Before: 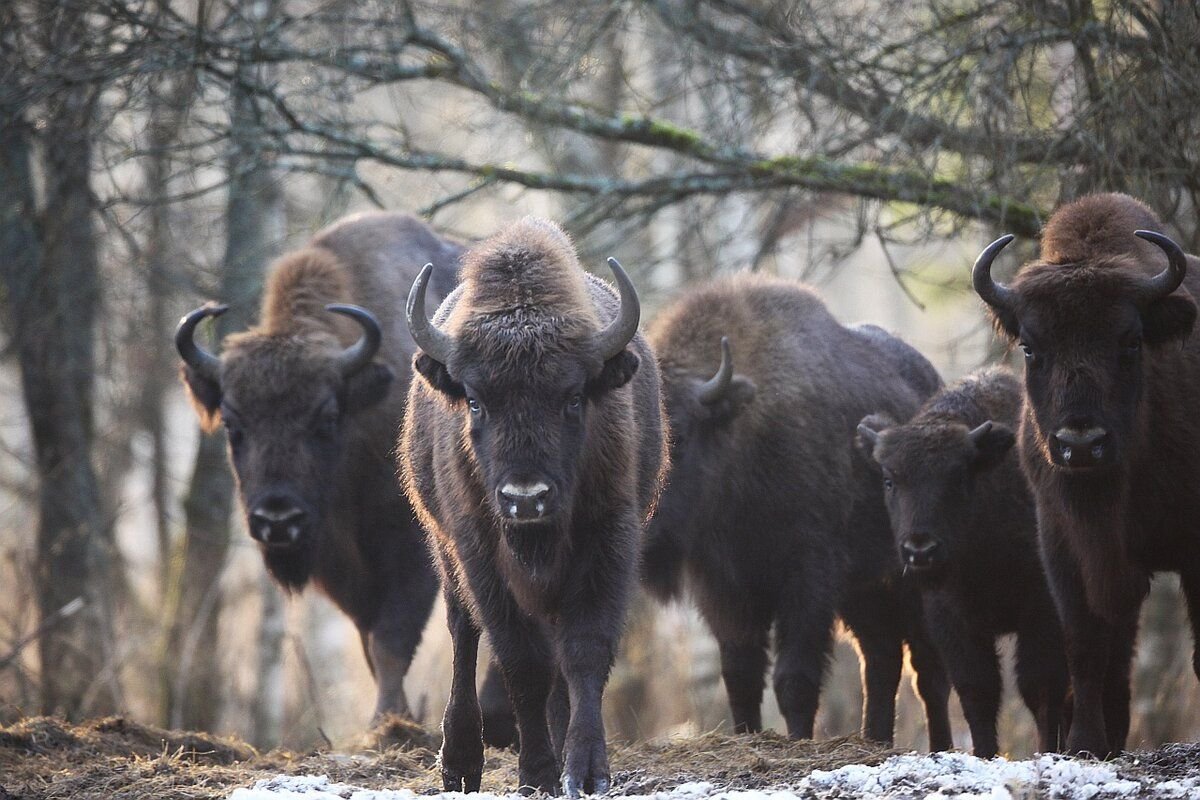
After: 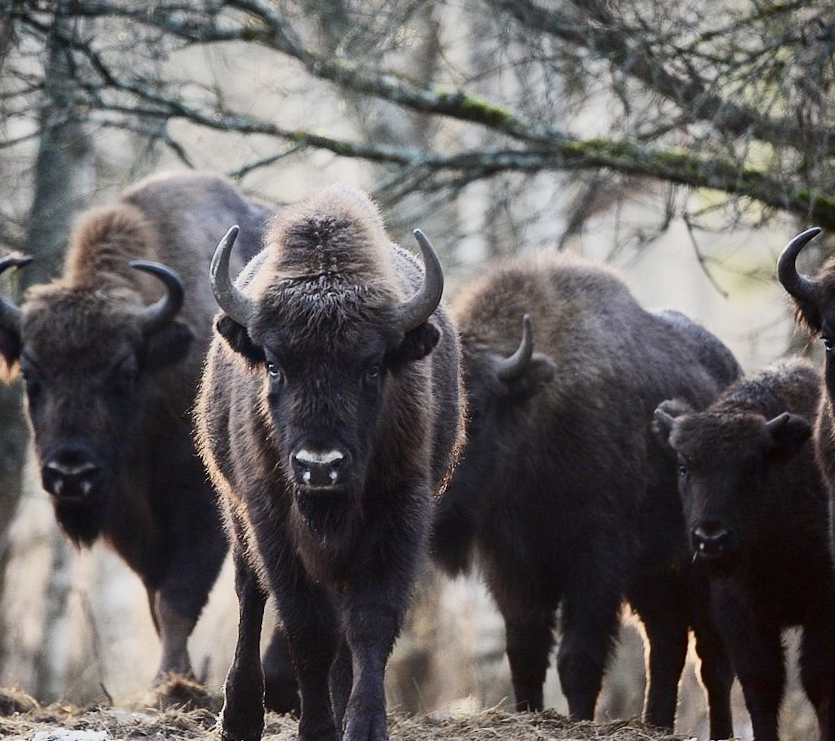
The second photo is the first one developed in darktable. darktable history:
crop and rotate: angle -3.03°, left 14.201%, top 0.023%, right 10.774%, bottom 0.088%
contrast brightness saturation: contrast 0.278
filmic rgb: middle gray luminance 18.25%, black relative exposure -9.01 EV, white relative exposure 3.72 EV, target black luminance 0%, hardness 4.94, latitude 67.8%, contrast 0.939, highlights saturation mix 19.61%, shadows ↔ highlights balance 22.15%, add noise in highlights 0.002, preserve chrominance no, color science v3 (2019), use custom middle-gray values true, contrast in highlights soft
